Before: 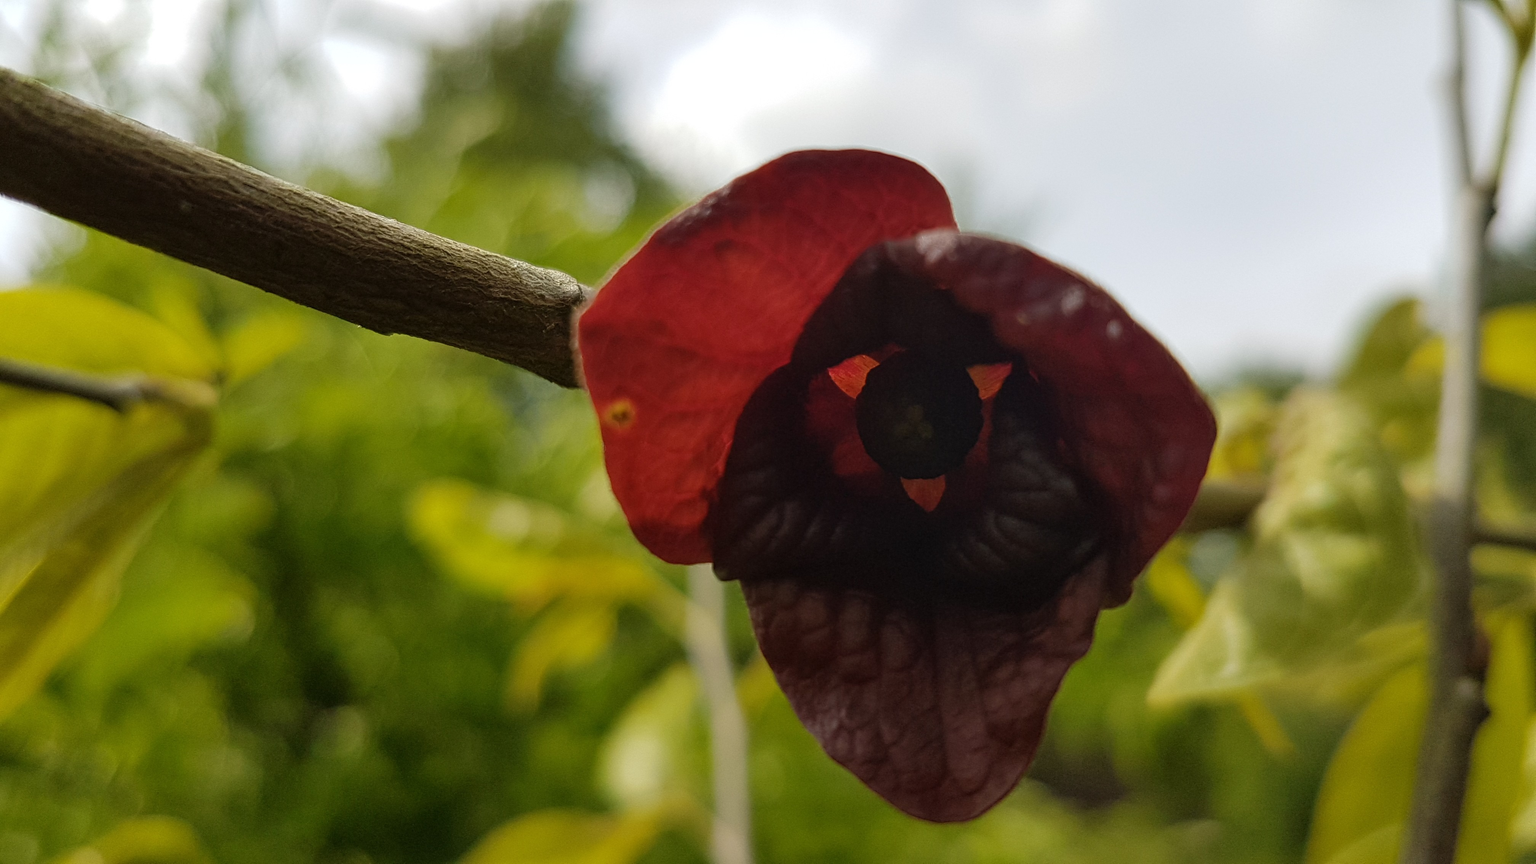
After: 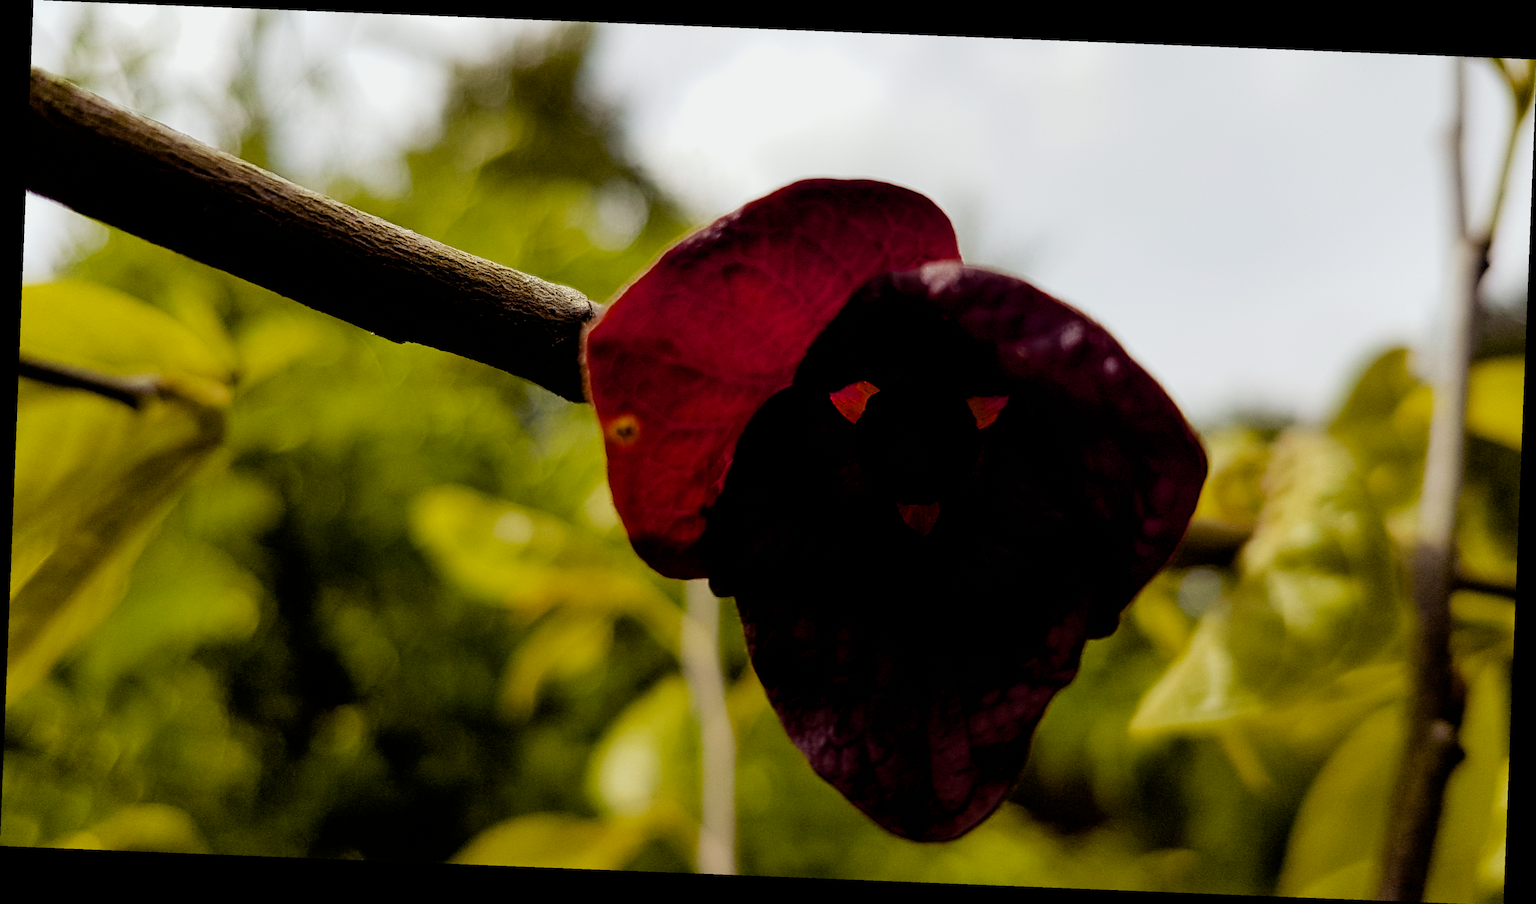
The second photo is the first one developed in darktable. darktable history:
rotate and perspective: rotation 2.27°, automatic cropping off
white balance: red 0.984, blue 1.059
color balance rgb: shadows lift › luminance -21.66%, shadows lift › chroma 8.98%, shadows lift › hue 283.37°, power › chroma 1.05%, power › hue 25.59°, highlights gain › luminance 6.08%, highlights gain › chroma 2.55%, highlights gain › hue 90°, global offset › luminance -0.87%, perceptual saturation grading › global saturation 25%, perceptual saturation grading › highlights -28.39%, perceptual saturation grading › shadows 33.98%
filmic rgb: black relative exposure -5 EV, white relative exposure 3.2 EV, hardness 3.42, contrast 1.2, highlights saturation mix -50%
